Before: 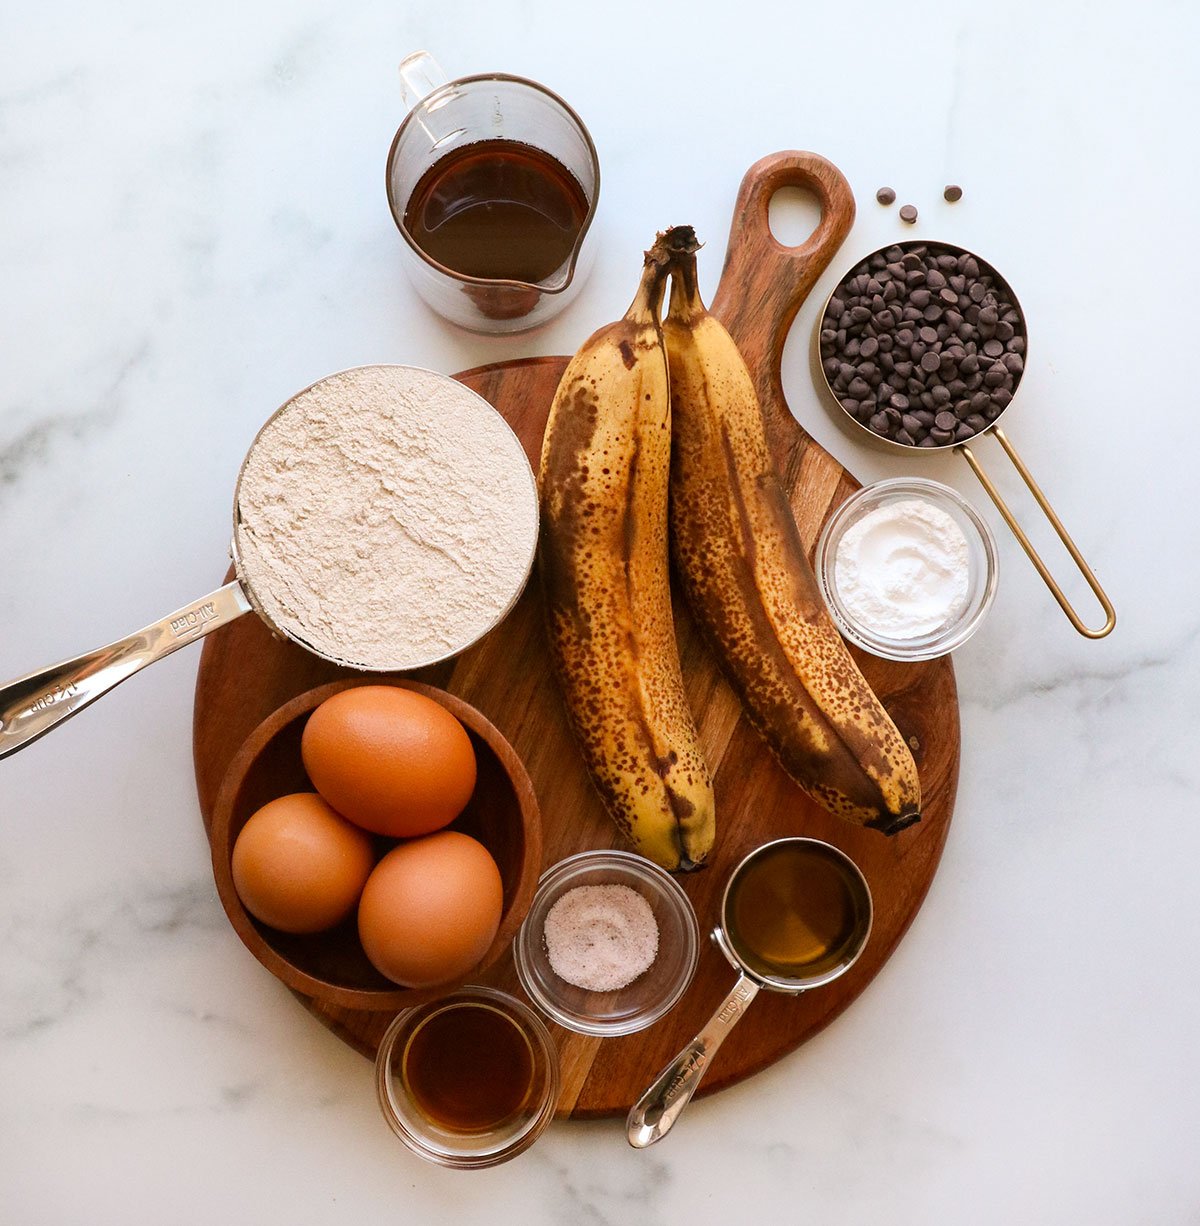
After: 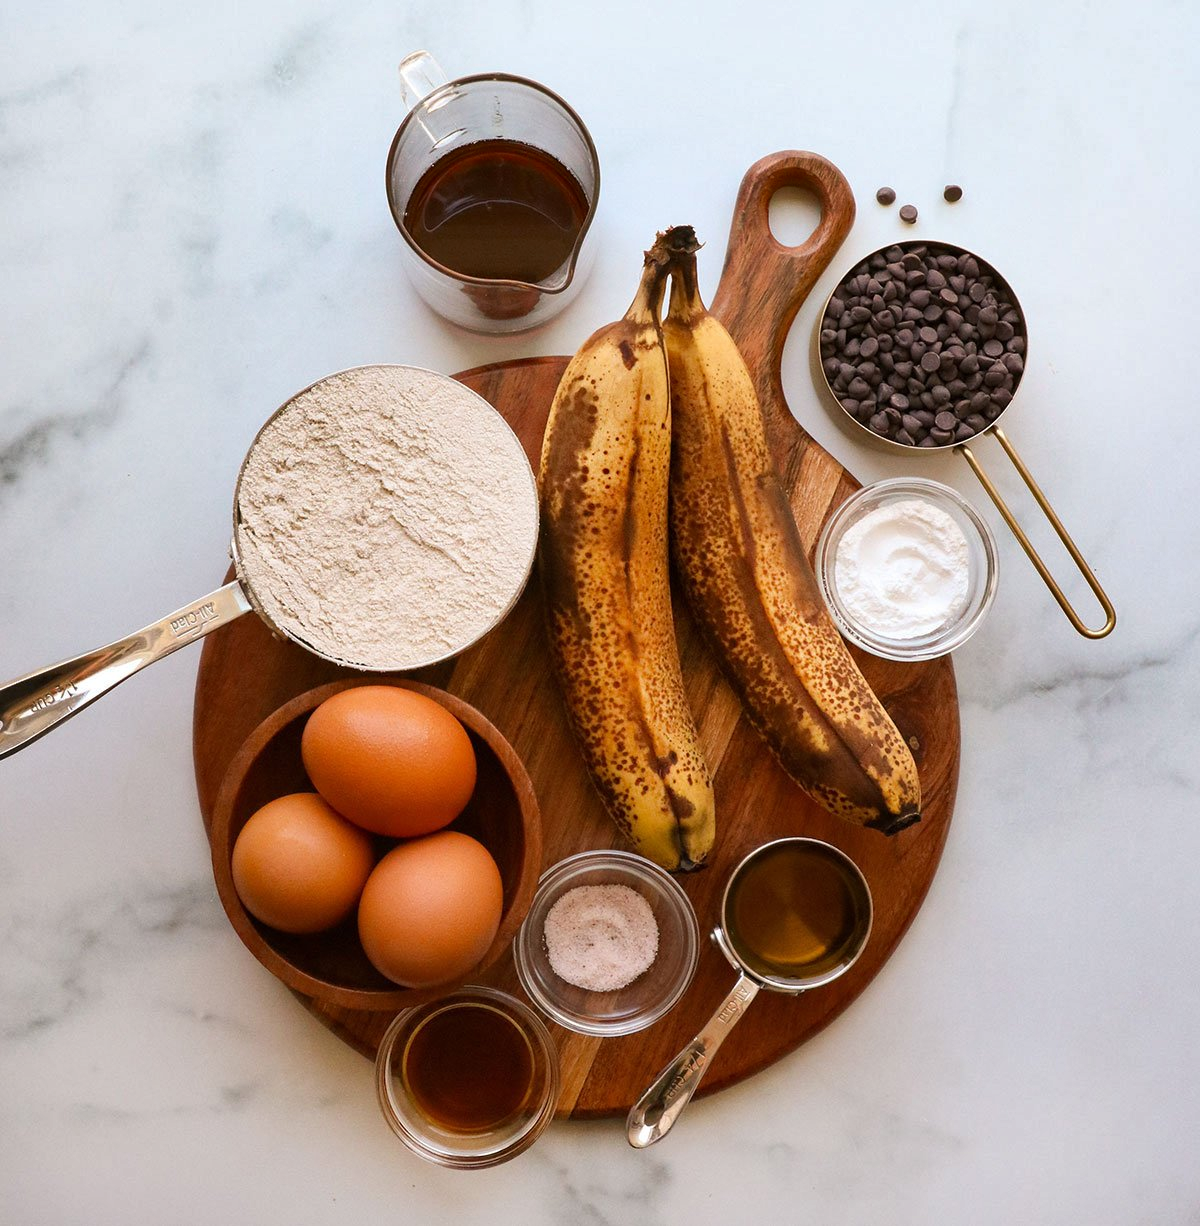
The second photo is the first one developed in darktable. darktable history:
shadows and highlights: shadows 5.36, soften with gaussian
